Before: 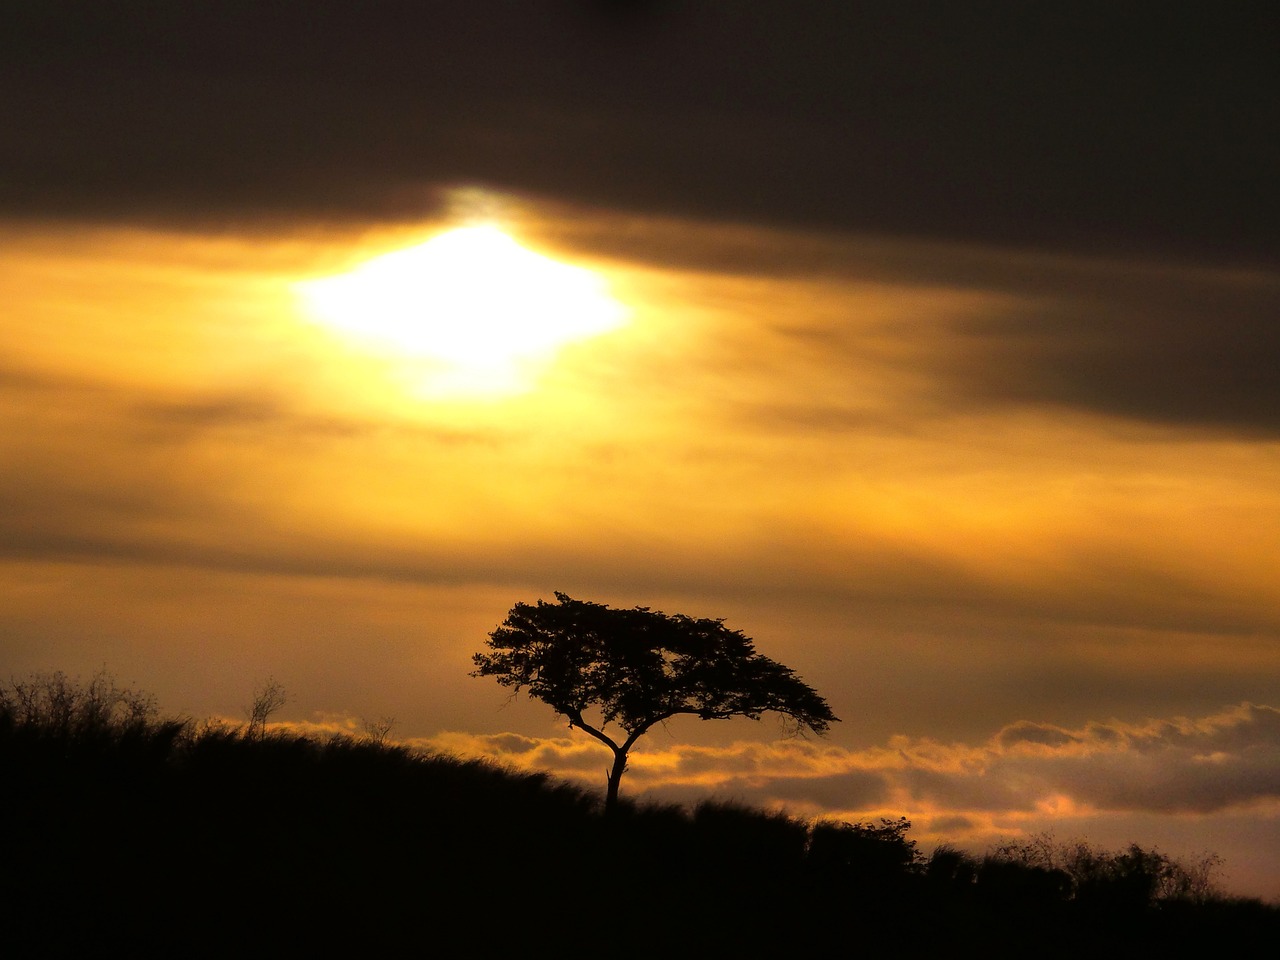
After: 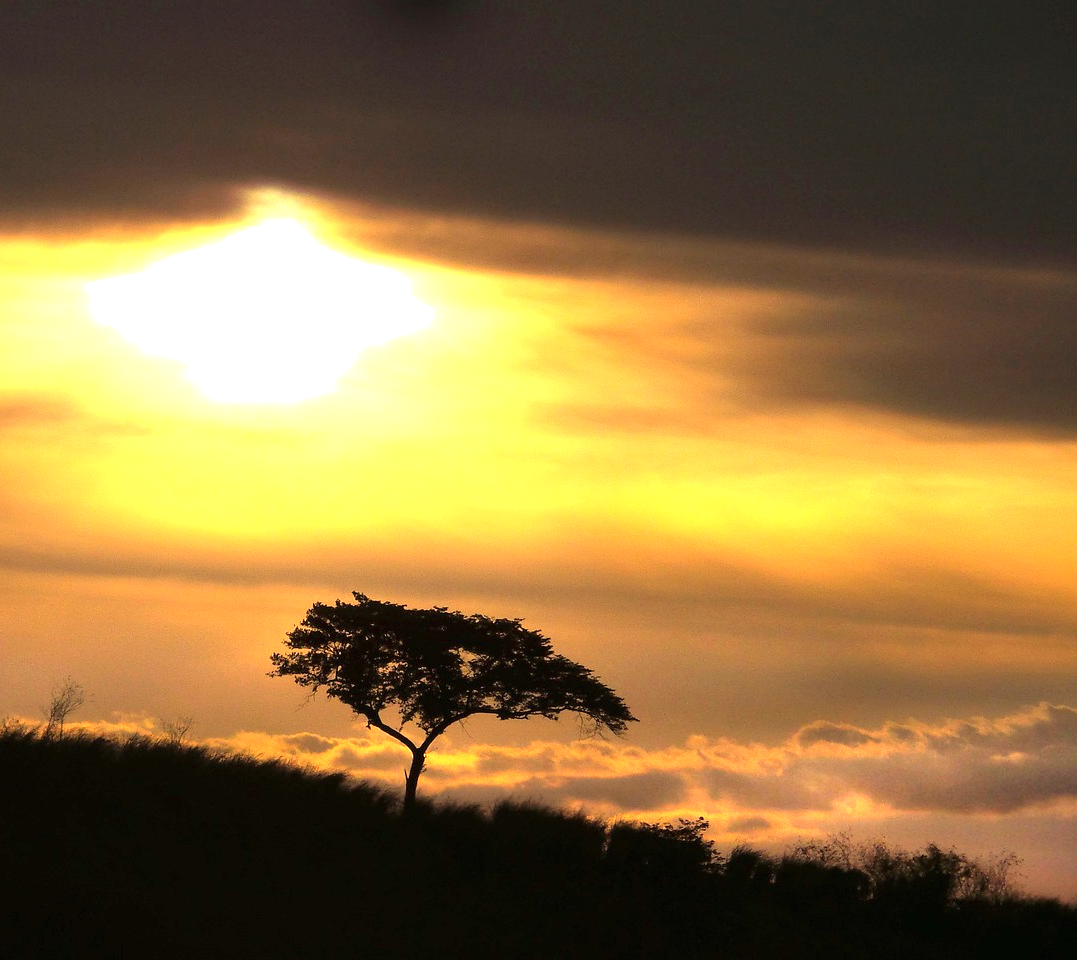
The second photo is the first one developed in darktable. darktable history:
color zones: curves: ch0 [(0.25, 0.5) (0.428, 0.473) (0.75, 0.5)]; ch1 [(0.243, 0.479) (0.398, 0.452) (0.75, 0.5)]
exposure: black level correction 0, exposure 1.169 EV, compensate exposure bias true, compensate highlight preservation false
crop: left 15.816%
